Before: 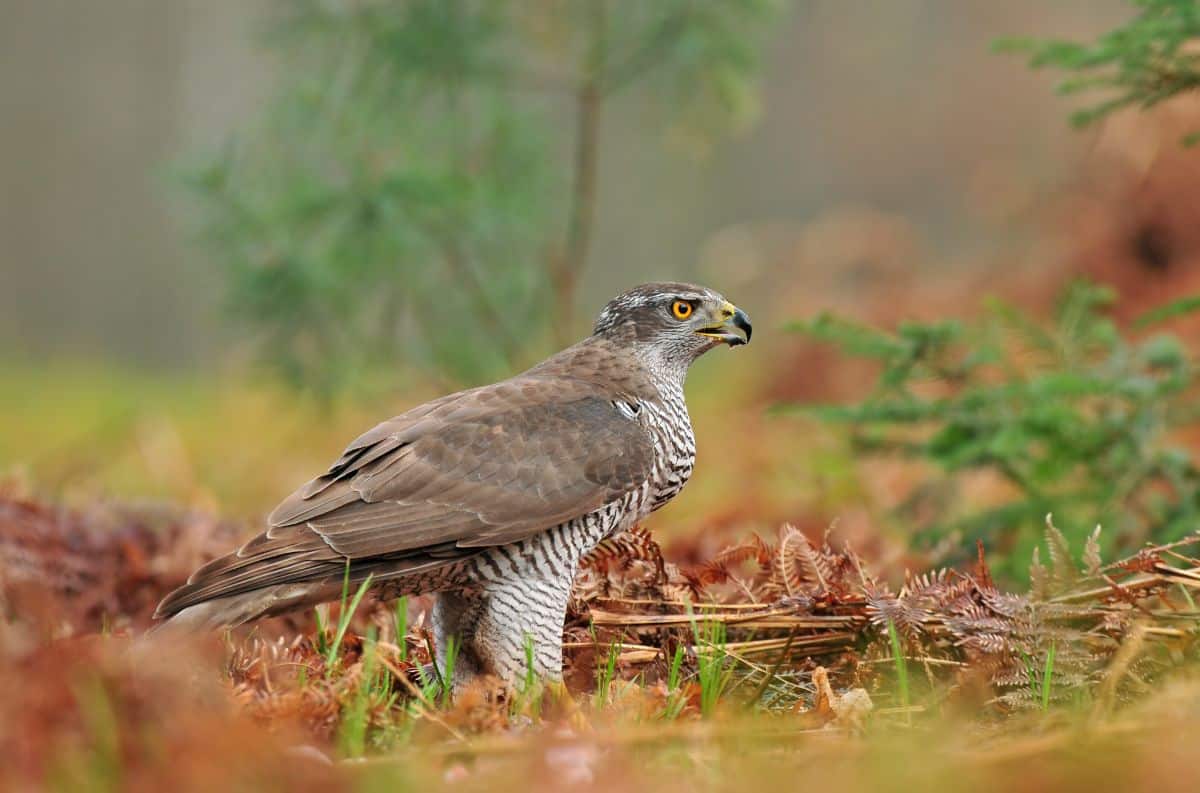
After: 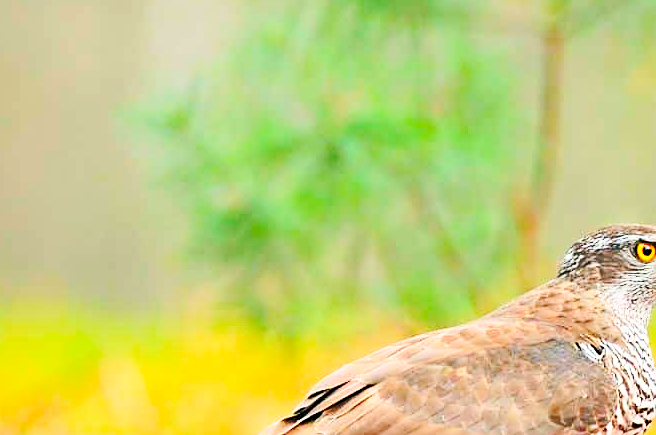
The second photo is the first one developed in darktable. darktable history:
crop and rotate: left 3.047%, top 7.509%, right 42.236%, bottom 37.598%
sharpen: on, module defaults
base curve: curves: ch0 [(0, 0) (0.028, 0.03) (0.121, 0.232) (0.46, 0.748) (0.859, 0.968) (1, 1)], preserve colors none
contrast brightness saturation: contrast 0.2, brightness 0.2, saturation 0.8
